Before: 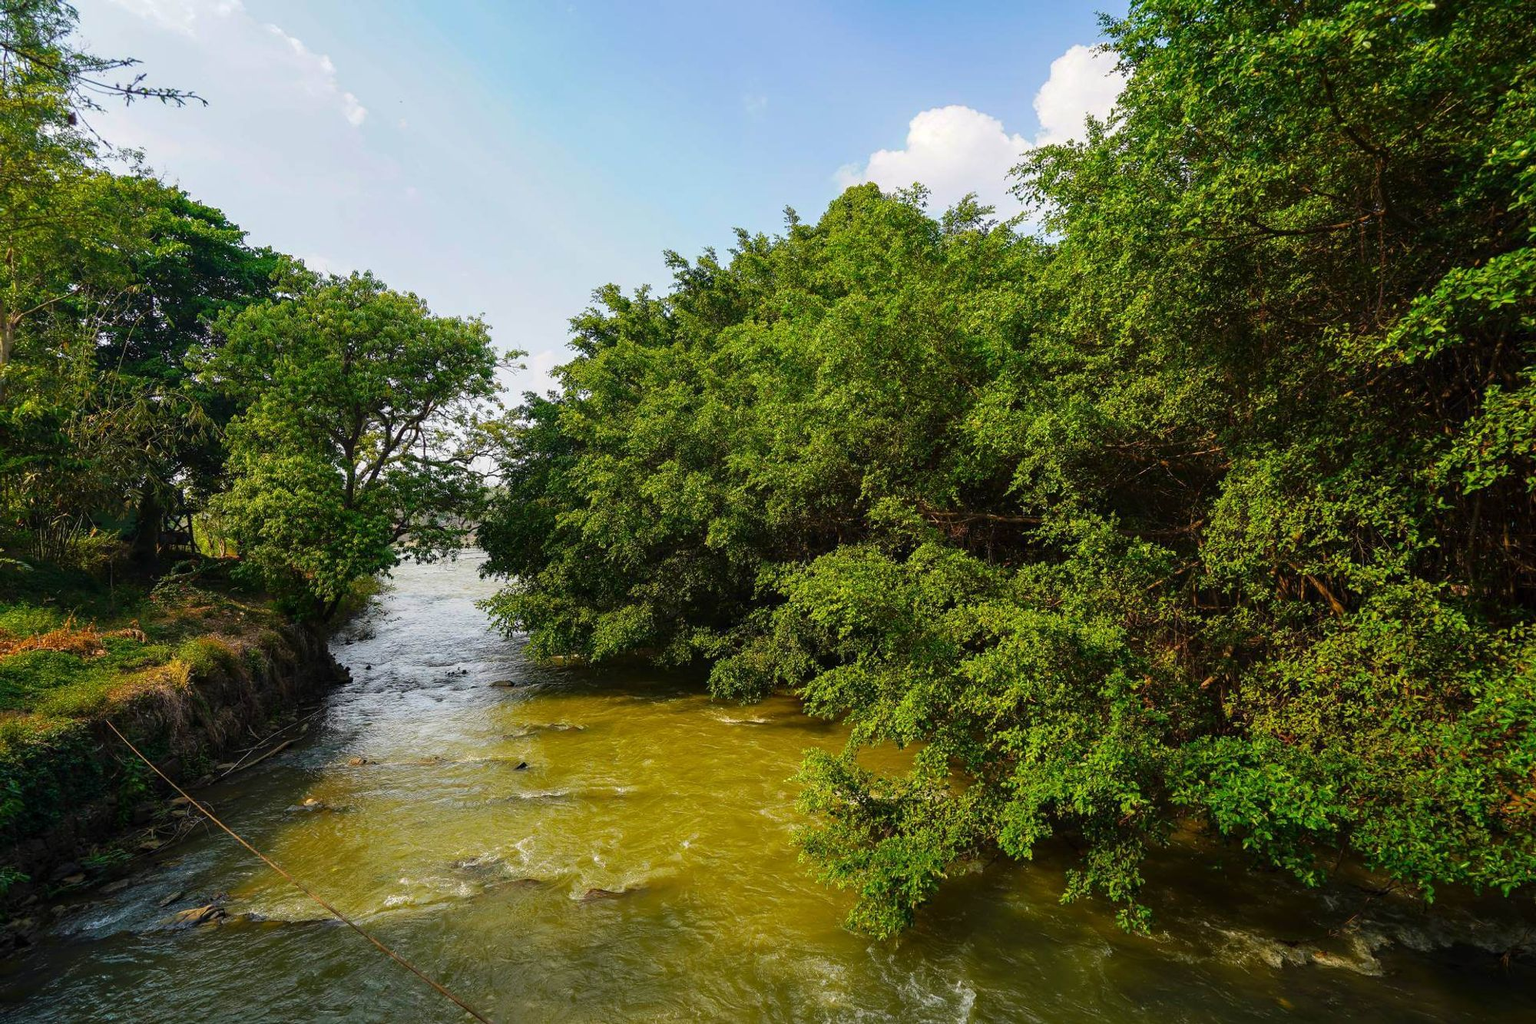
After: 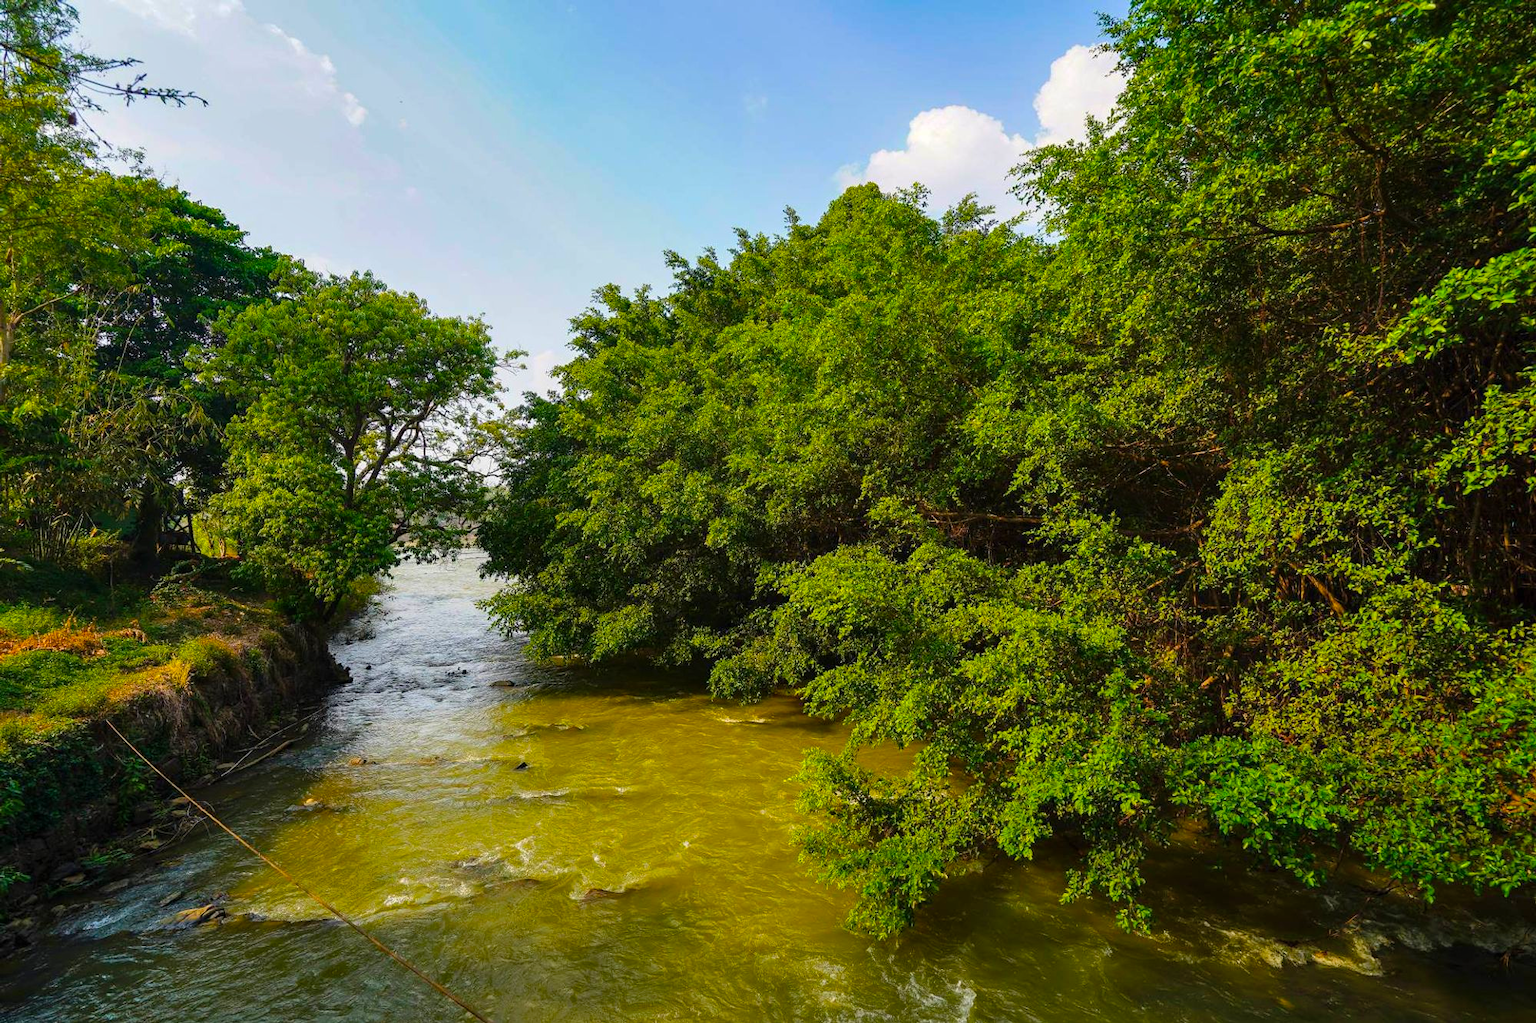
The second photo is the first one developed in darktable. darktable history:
shadows and highlights: shadows 35, highlights -35, soften with gaussian
color balance rgb: perceptual saturation grading › global saturation 25%, global vibrance 20%
